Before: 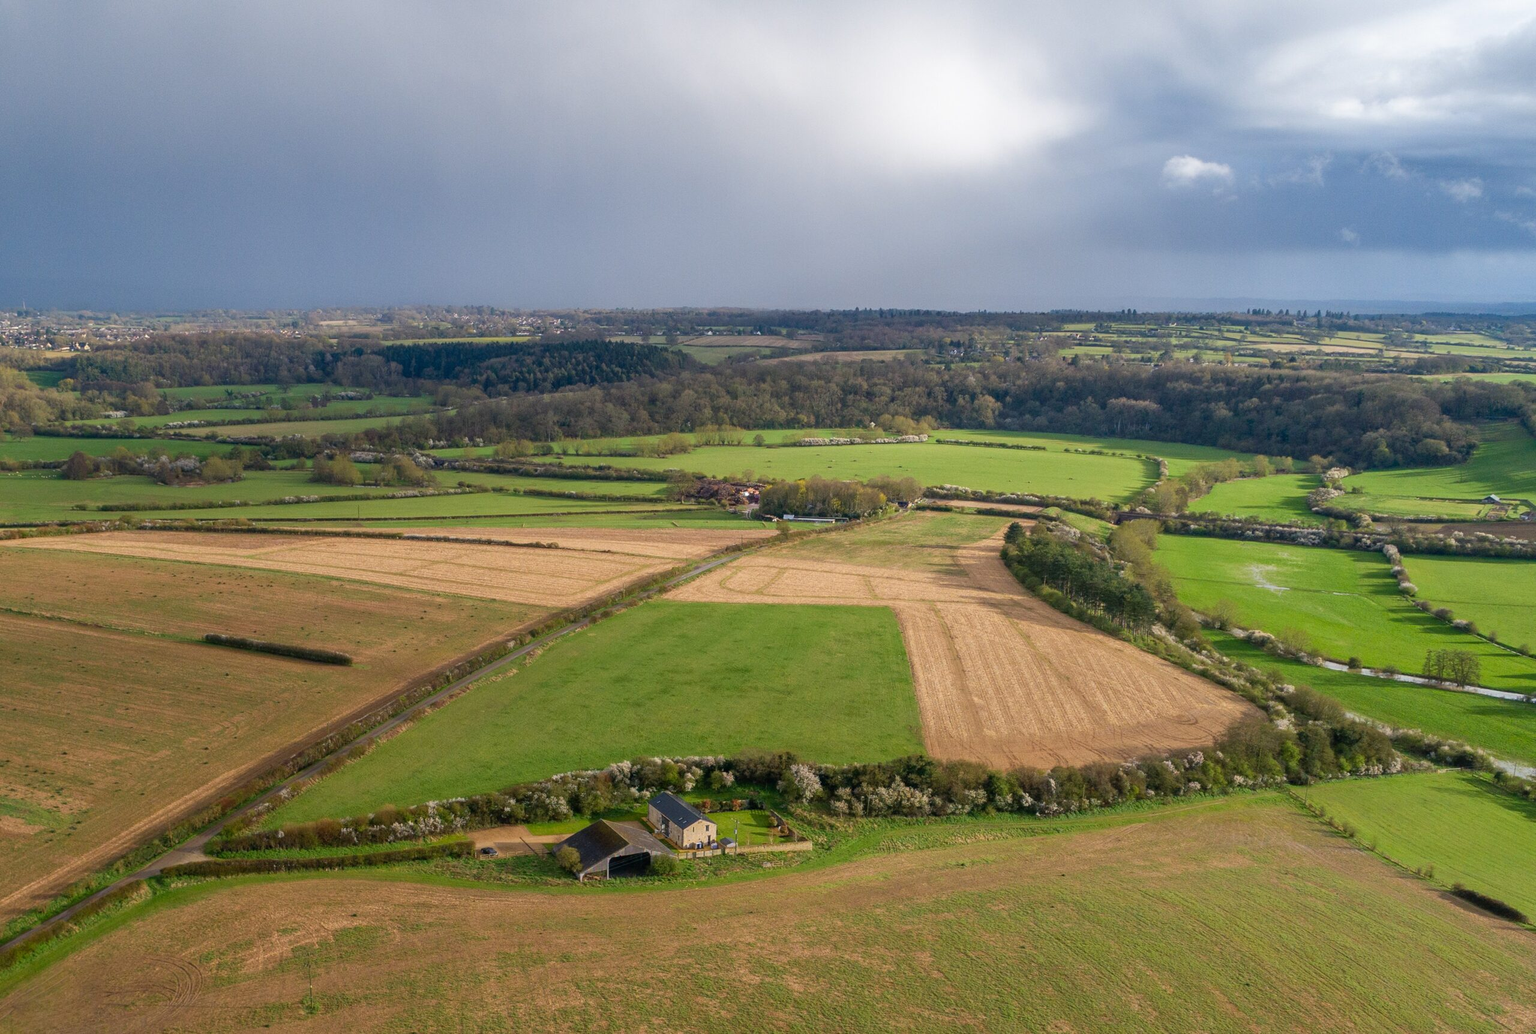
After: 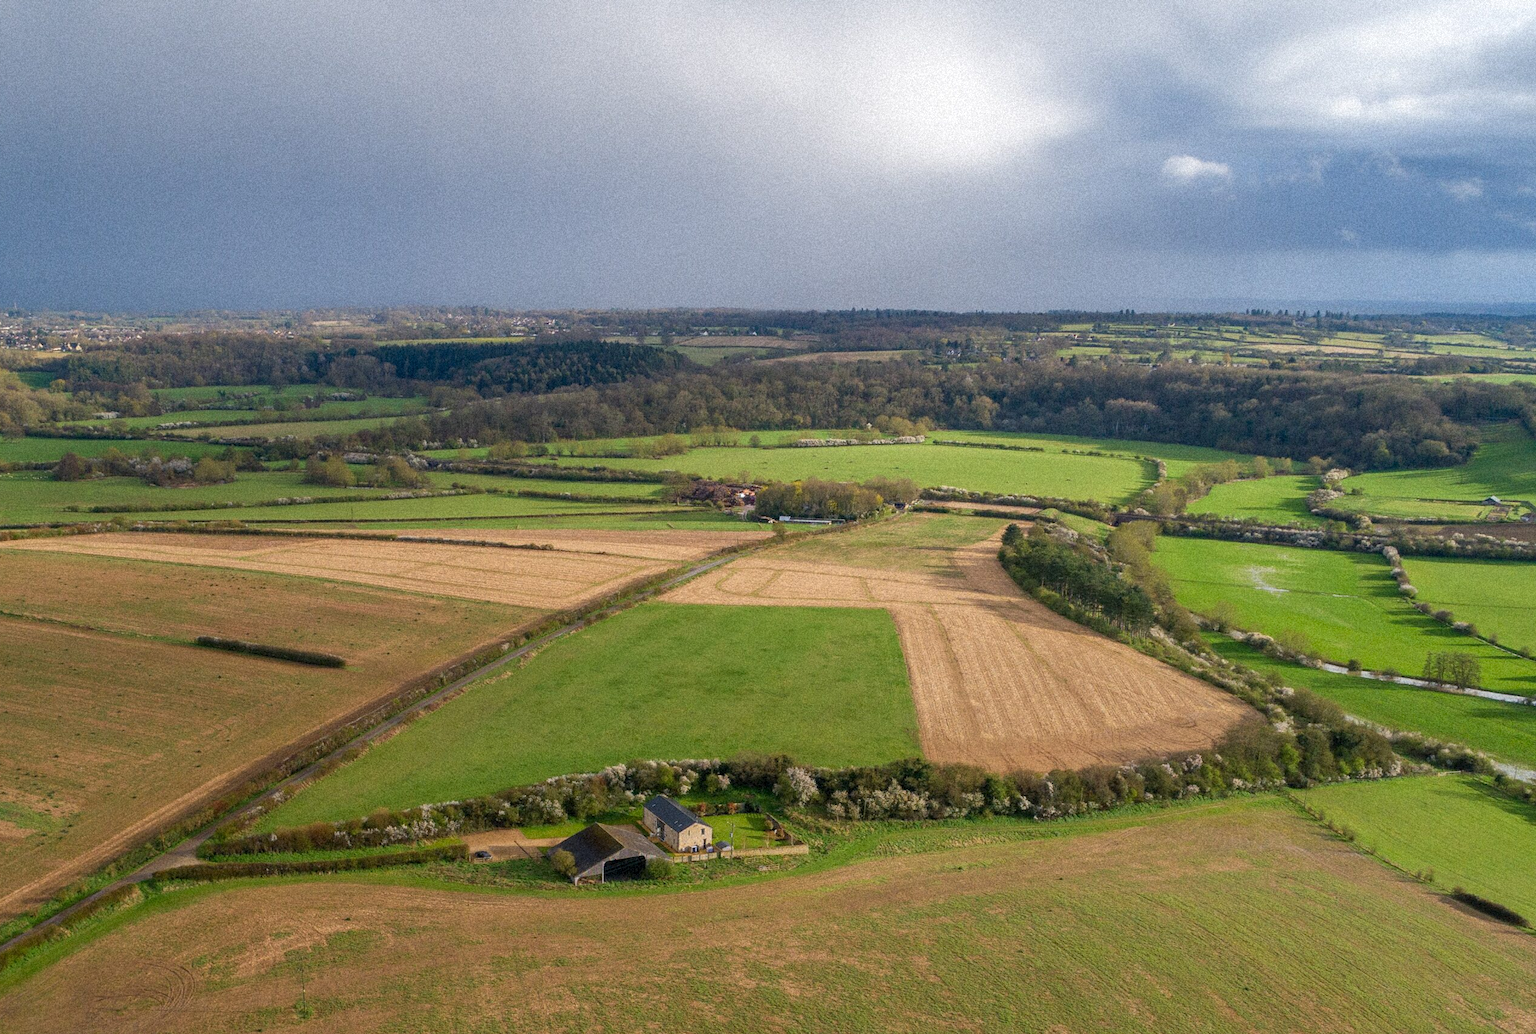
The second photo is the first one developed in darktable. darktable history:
crop and rotate: left 0.614%, top 0.179%, bottom 0.309%
grain: strength 35%, mid-tones bias 0%
